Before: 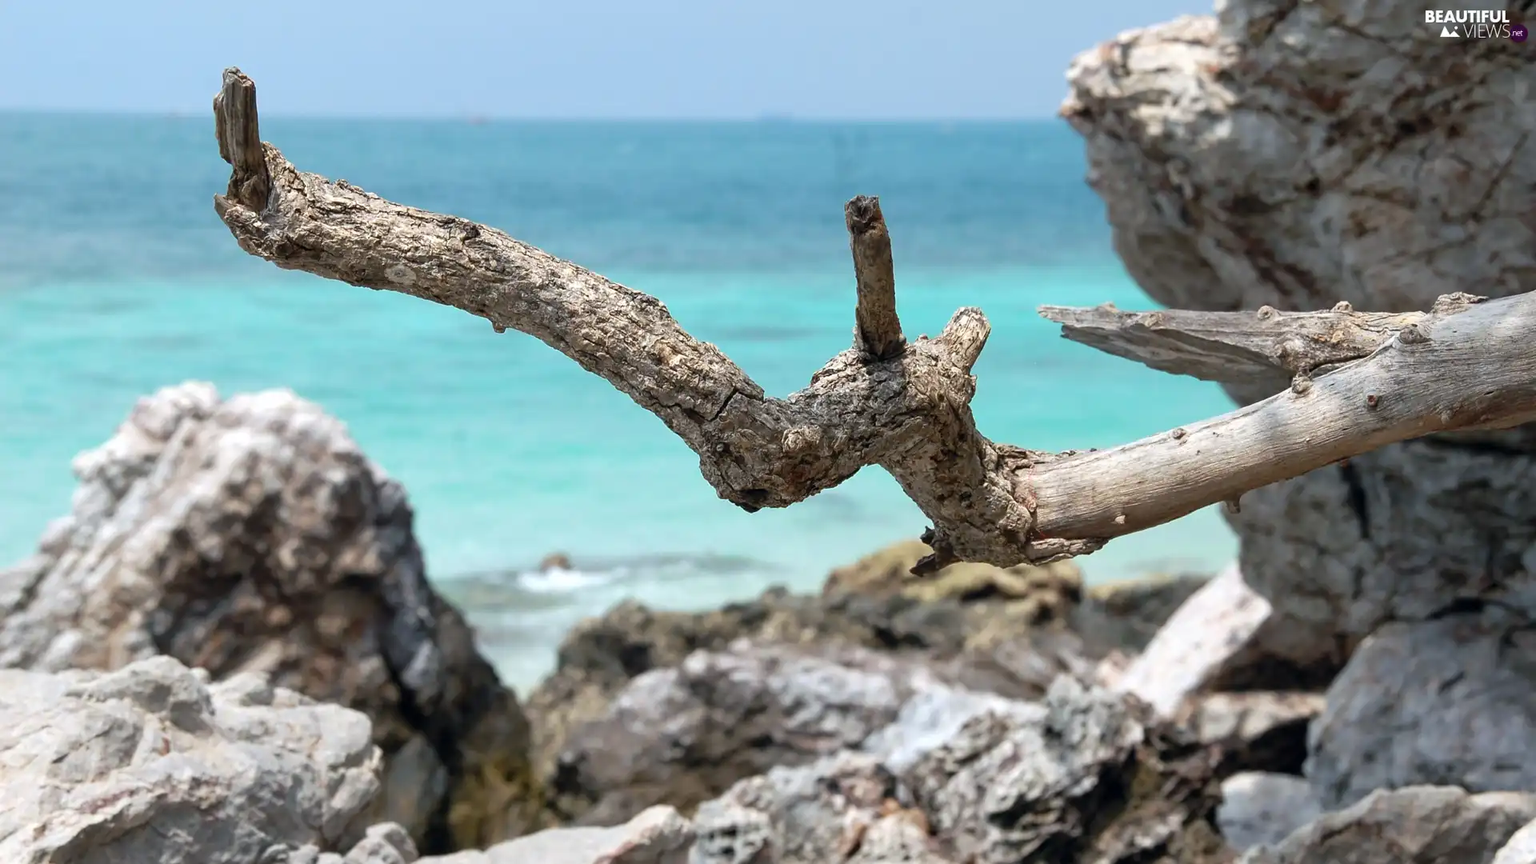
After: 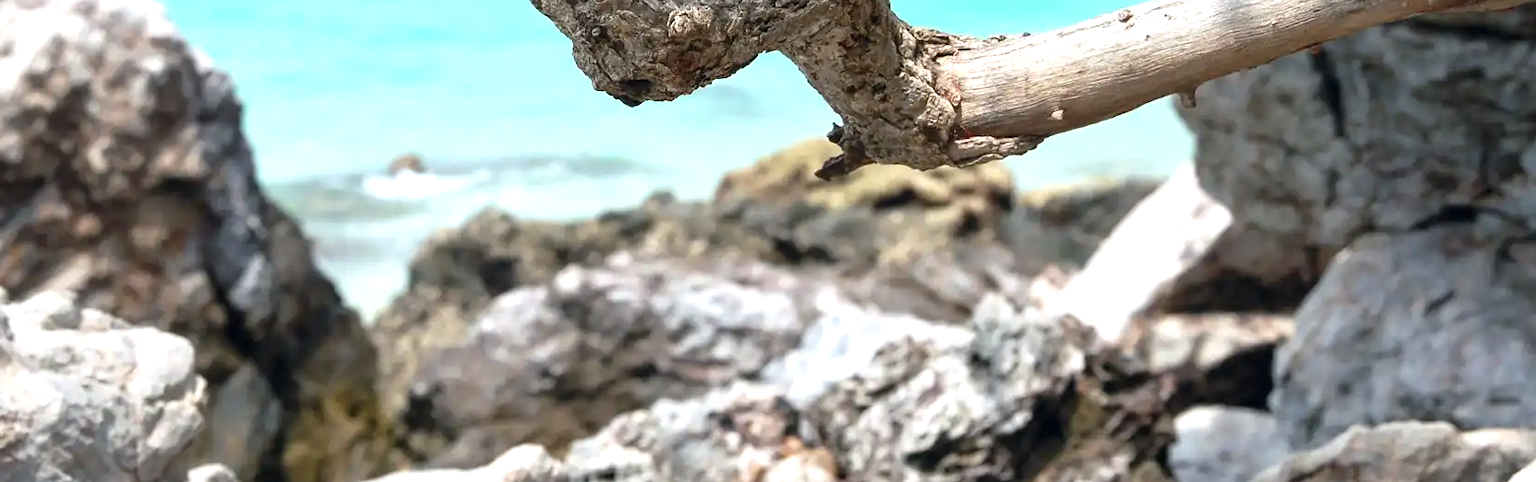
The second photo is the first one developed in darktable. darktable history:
exposure: black level correction 0, exposure 0.595 EV, compensate highlight preservation false
crop and rotate: left 13.244%, top 48.619%, bottom 2.904%
